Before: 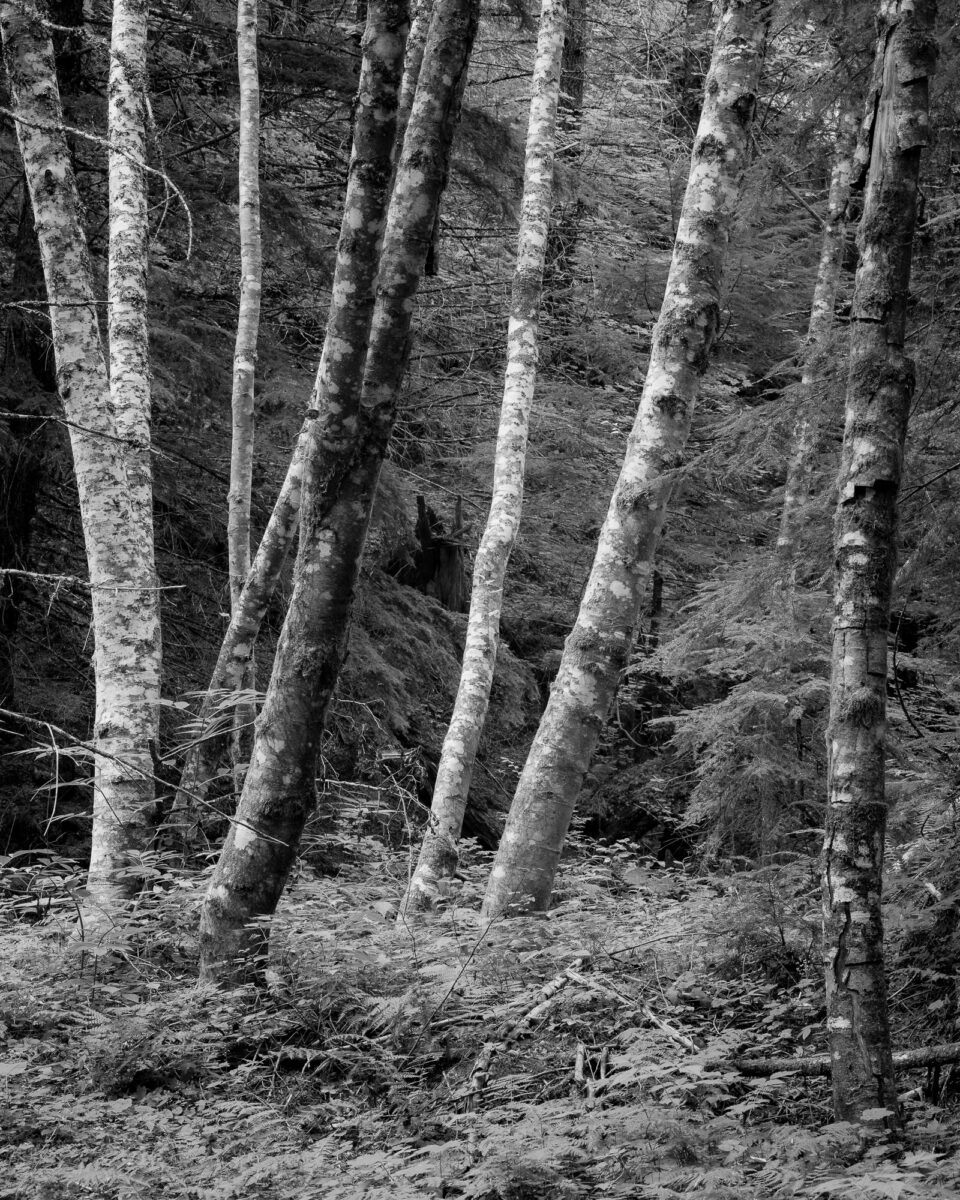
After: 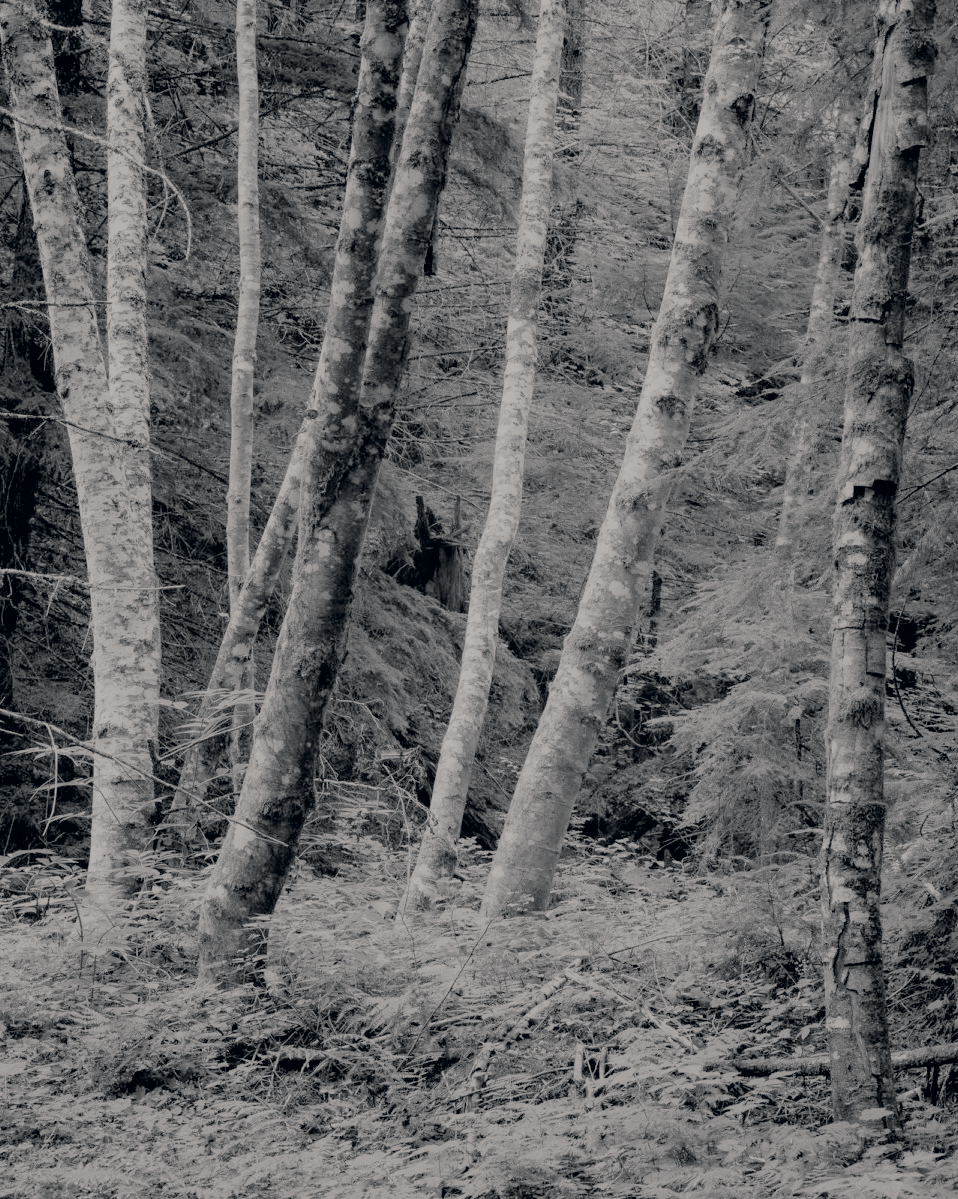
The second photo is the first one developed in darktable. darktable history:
crop and rotate: left 0.126%
exposure: exposure 0.661 EV, compensate highlight preservation false
filmic rgb: white relative exposure 8 EV, threshold 3 EV, structure ↔ texture 100%, target black luminance 0%, hardness 2.44, latitude 76.53%, contrast 0.562, shadows ↔ highlights balance 0%, preserve chrominance no, color science v4 (2020), iterations of high-quality reconstruction 10, type of noise poissonian, enable highlight reconstruction true
color correction: highlights a* 2.75, highlights b* 5, shadows a* -2.04, shadows b* -4.84, saturation 0.8
